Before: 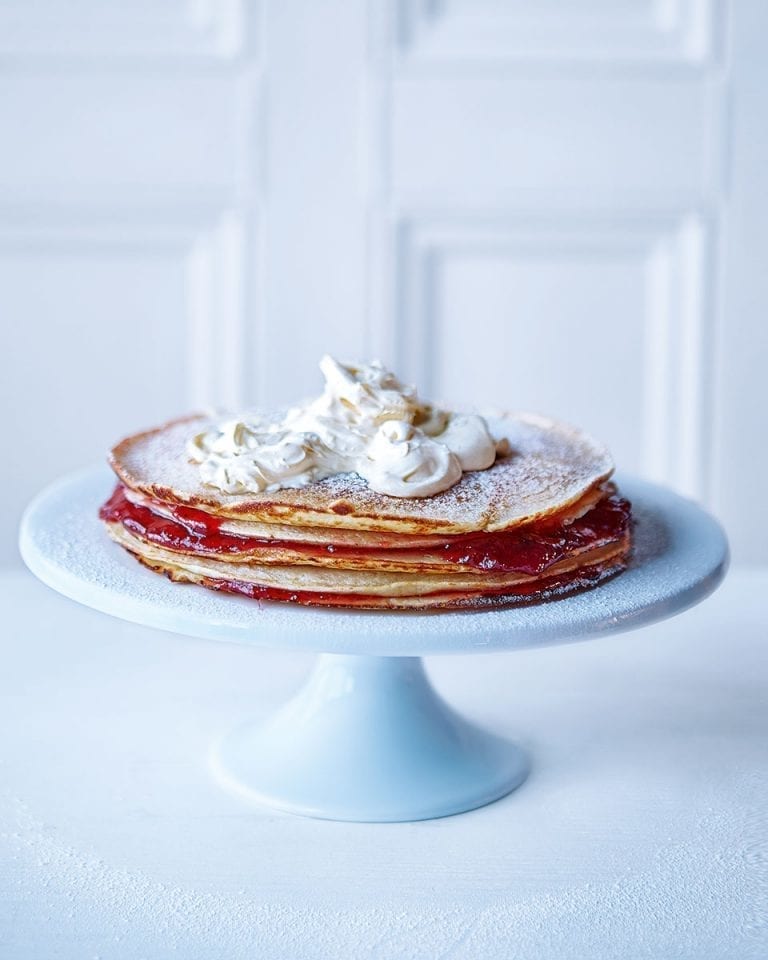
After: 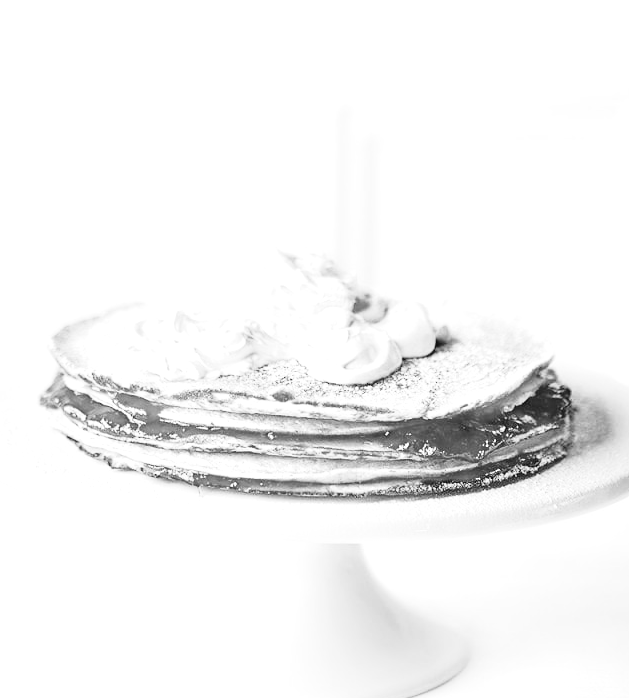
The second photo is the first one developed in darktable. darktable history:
crop: left 7.856%, top 11.836%, right 10.12%, bottom 15.387%
exposure: black level correction 0, exposure 1.3 EV, compensate exposure bias true, compensate highlight preservation false
monochrome: a 73.58, b 64.21
color correction: highlights a* 7.34, highlights b* 4.37
base curve: curves: ch0 [(0, 0) (0.028, 0.03) (0.121, 0.232) (0.46, 0.748) (0.859, 0.968) (1, 1)], preserve colors none
